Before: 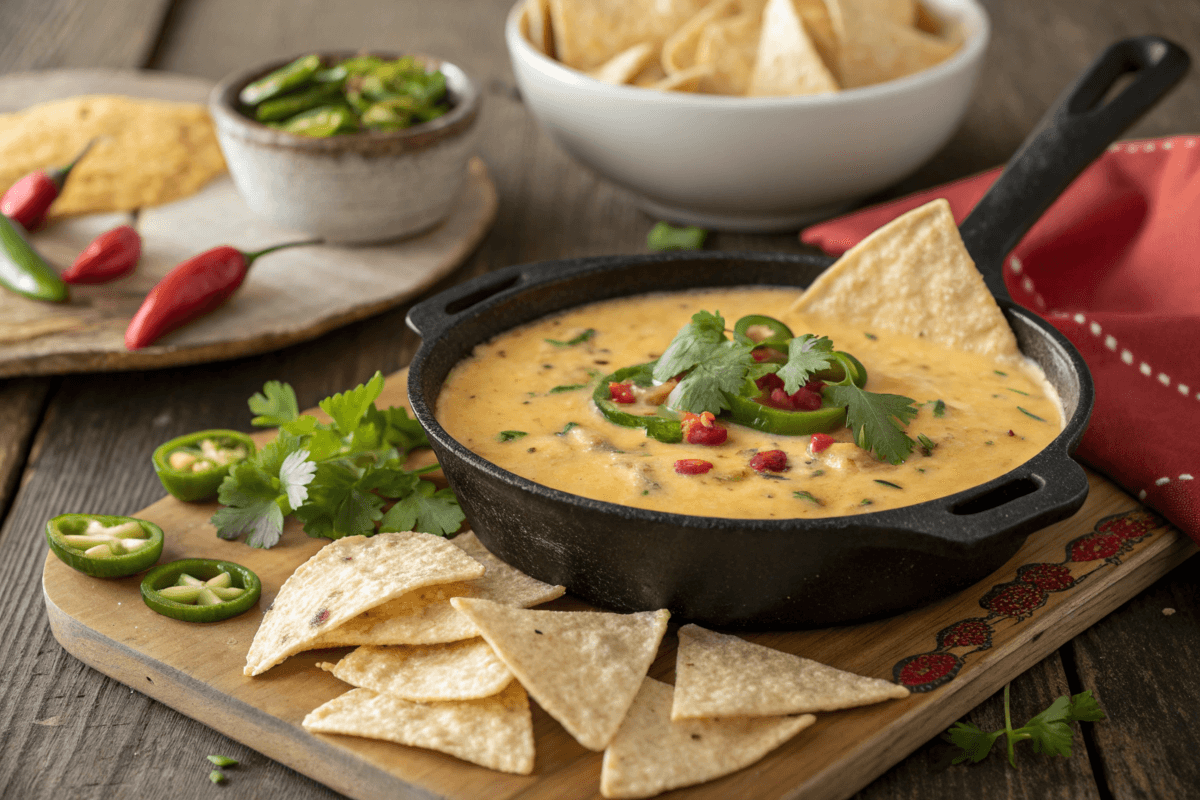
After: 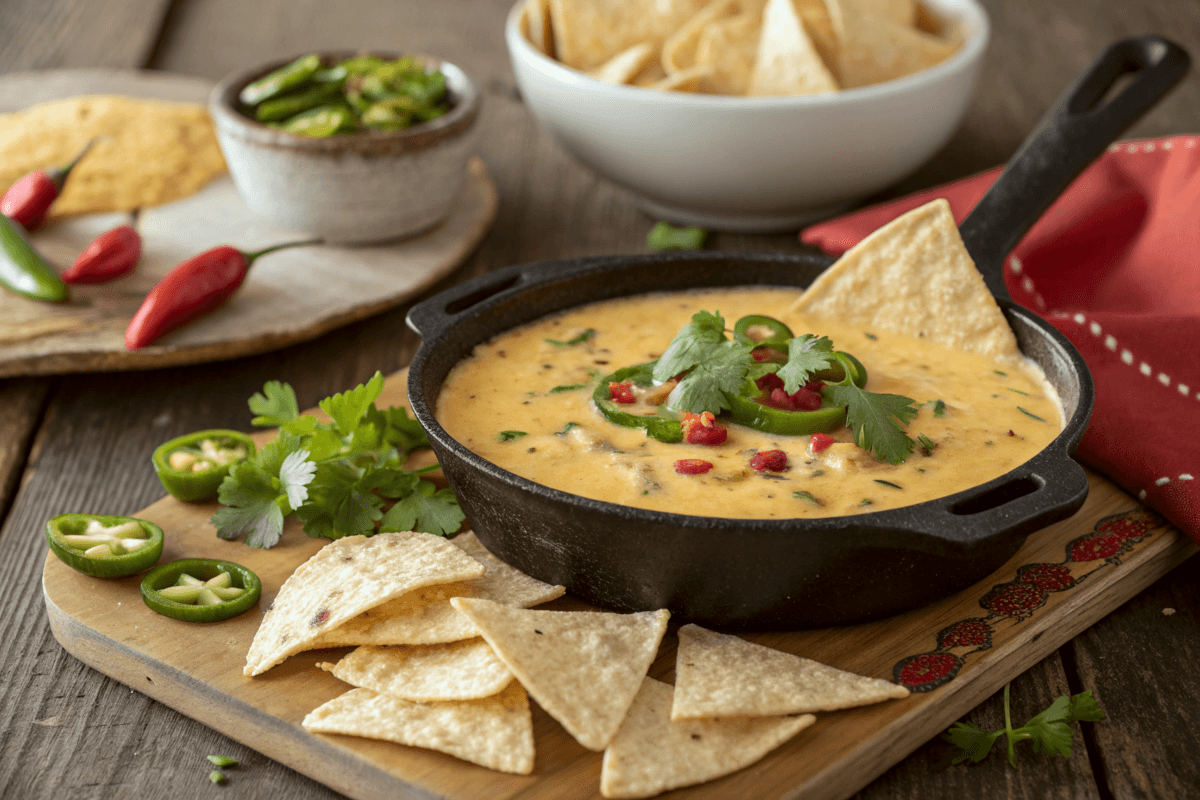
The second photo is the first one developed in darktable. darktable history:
color correction: highlights a* -2.92, highlights b* -1.96, shadows a* 2.55, shadows b* 2.71
